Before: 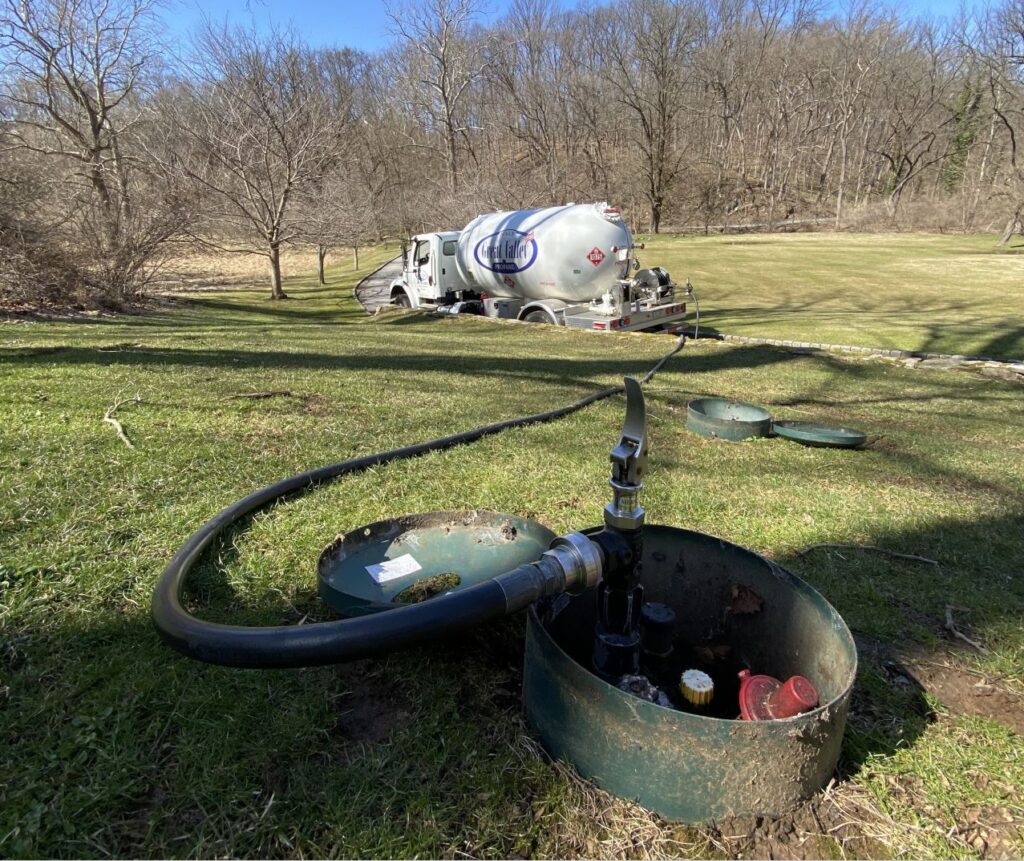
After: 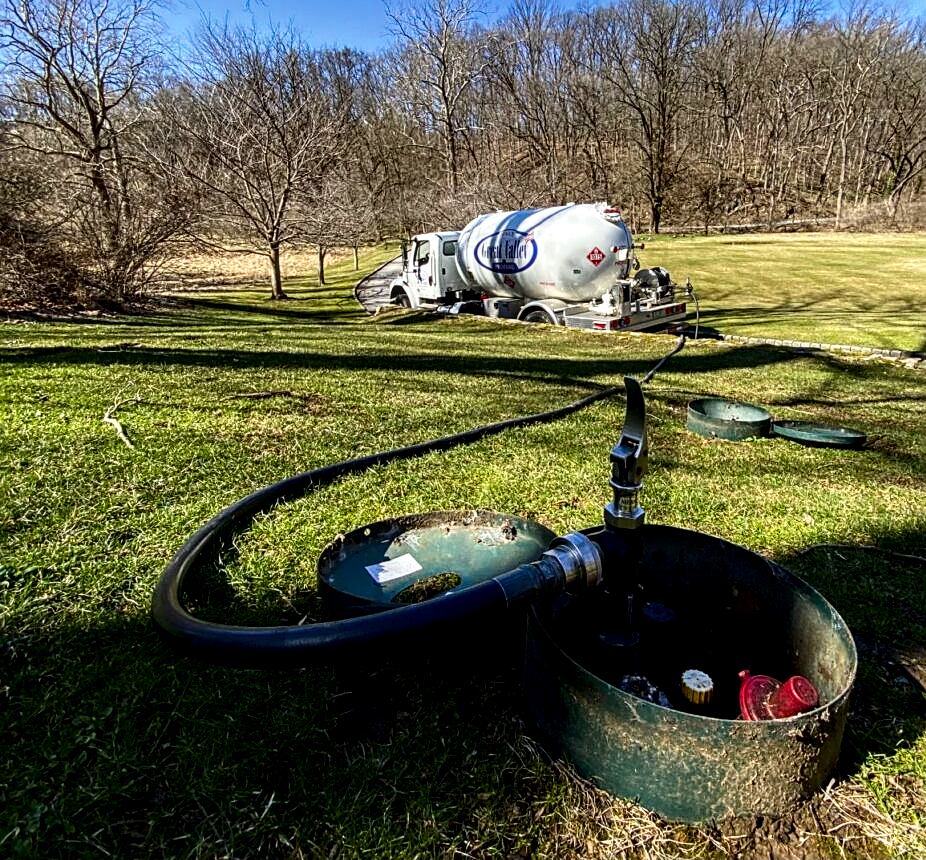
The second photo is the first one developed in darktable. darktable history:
crop: right 9.492%, bottom 0.019%
sharpen: on, module defaults
color balance rgb: perceptual saturation grading › global saturation 17.916%, perceptual brilliance grading › global brilliance 12.047%, contrast -10.152%
contrast brightness saturation: contrast 0.1, brightness -0.275, saturation 0.141
filmic rgb: black relative exposure -8.05 EV, white relative exposure 3 EV, hardness 5.36, contrast 1.248, iterations of high-quality reconstruction 0
local contrast: detail 144%
